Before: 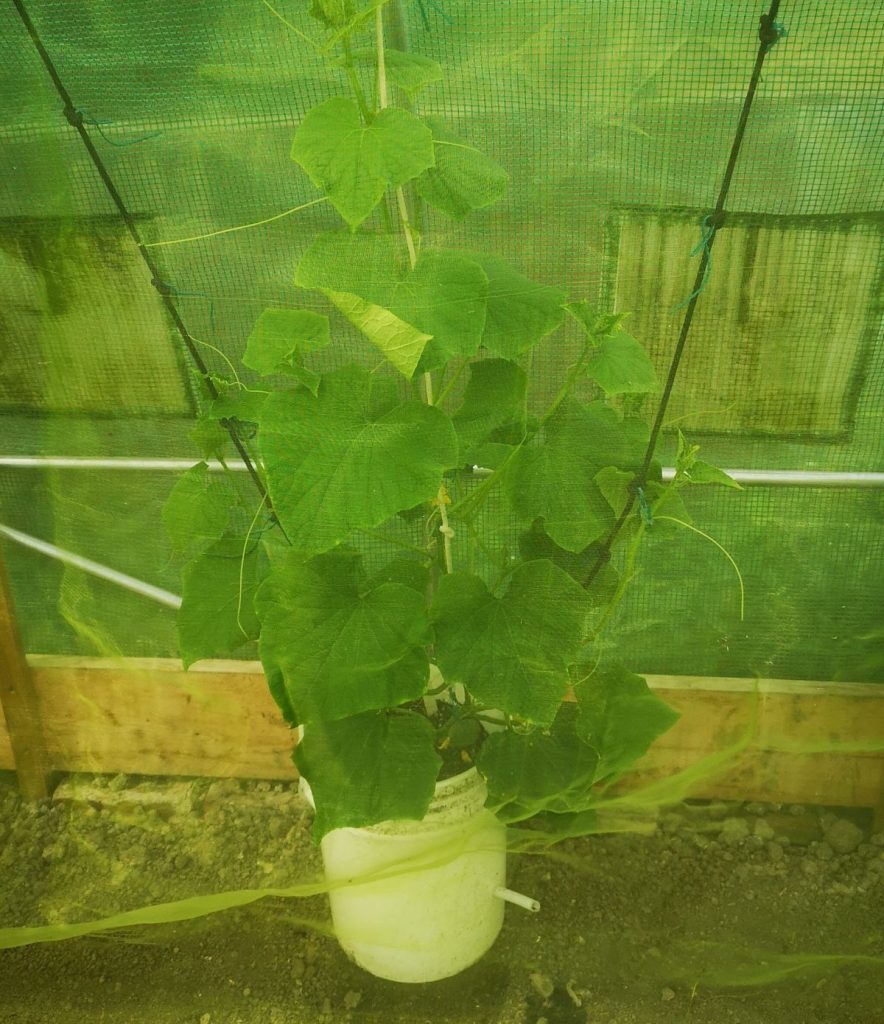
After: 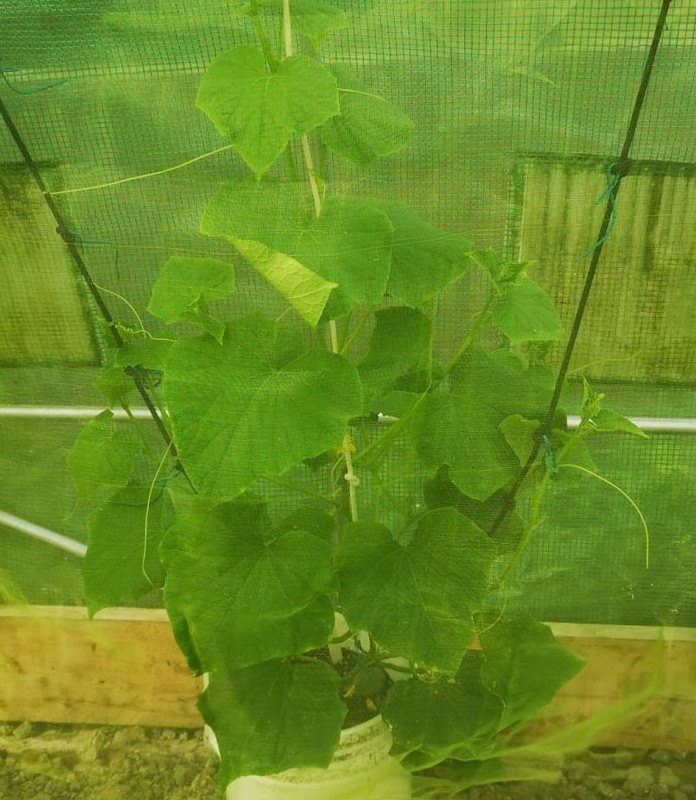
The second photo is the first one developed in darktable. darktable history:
exposure: black level correction 0.001, compensate highlight preservation false
crop and rotate: left 10.77%, top 5.1%, right 10.41%, bottom 16.76%
